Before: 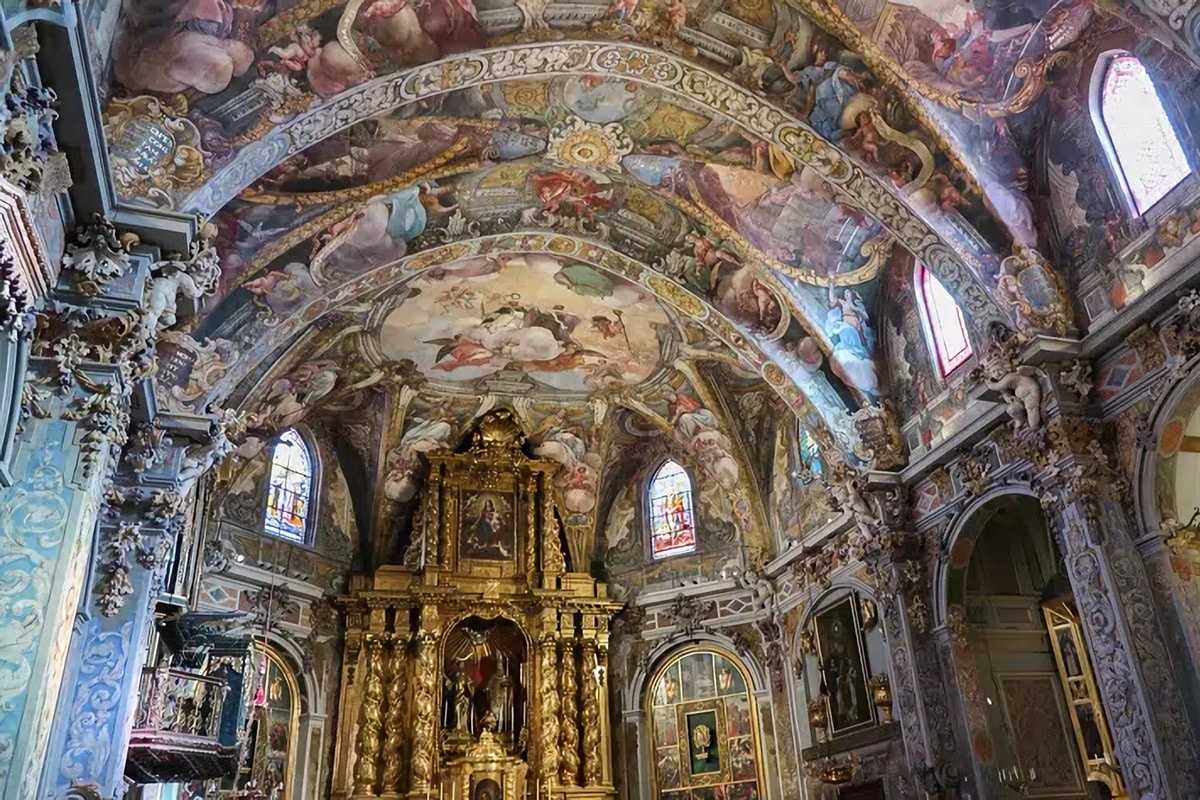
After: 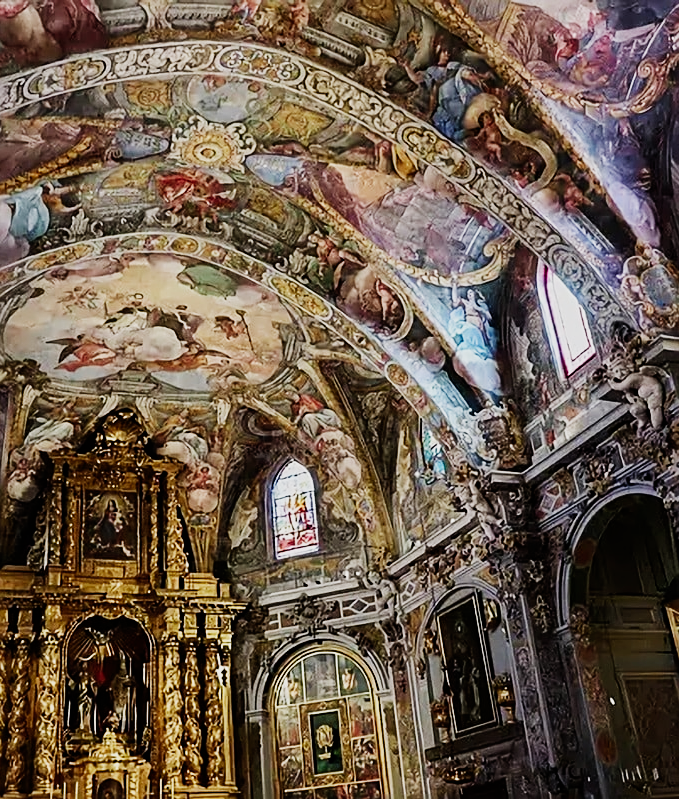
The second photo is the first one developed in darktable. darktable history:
crop: left 31.458%, top 0%, right 11.876%
sharpen: on, module defaults
sigmoid: contrast 1.8, skew -0.2, preserve hue 0%, red attenuation 0.1, red rotation 0.035, green attenuation 0.1, green rotation -0.017, blue attenuation 0.15, blue rotation -0.052, base primaries Rec2020
